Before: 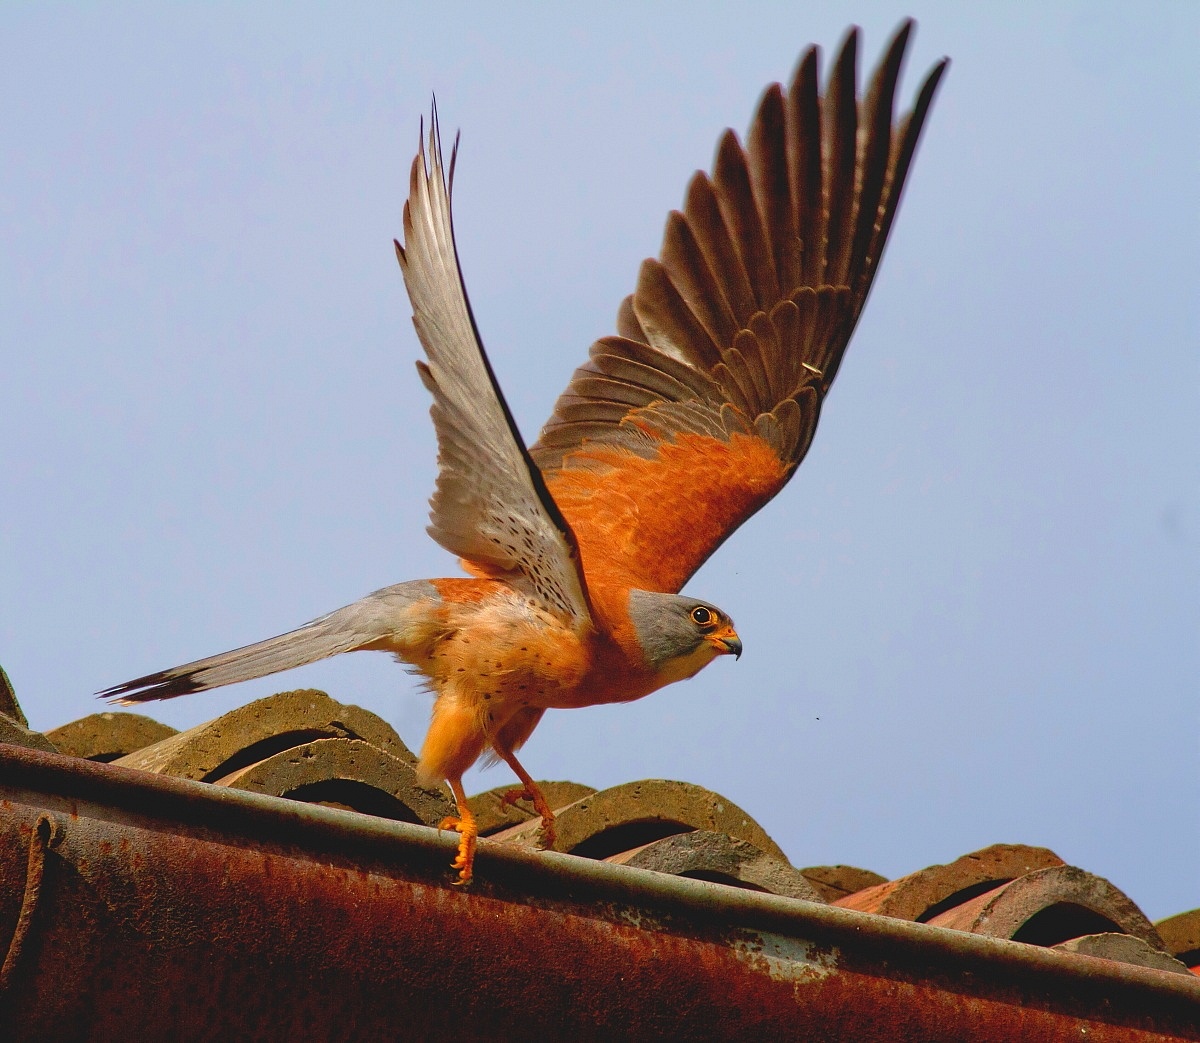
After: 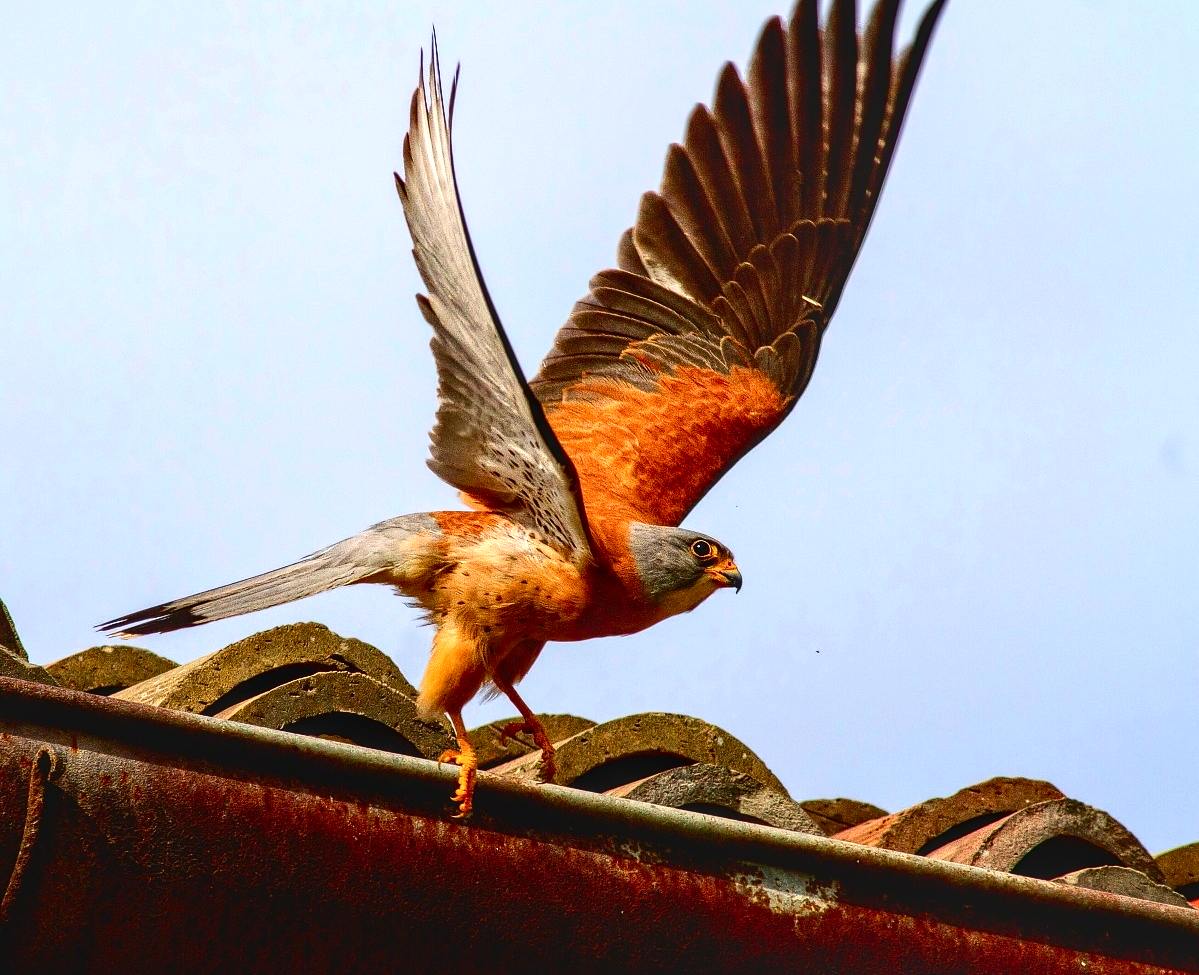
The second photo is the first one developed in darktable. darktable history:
contrast brightness saturation: contrast 0.335, brightness -0.073, saturation 0.166
local contrast: on, module defaults
crop and rotate: top 6.476%
tone curve: curves: ch0 [(0, 0) (0.541, 0.628) (0.906, 0.997)], color space Lab, independent channels, preserve colors none
